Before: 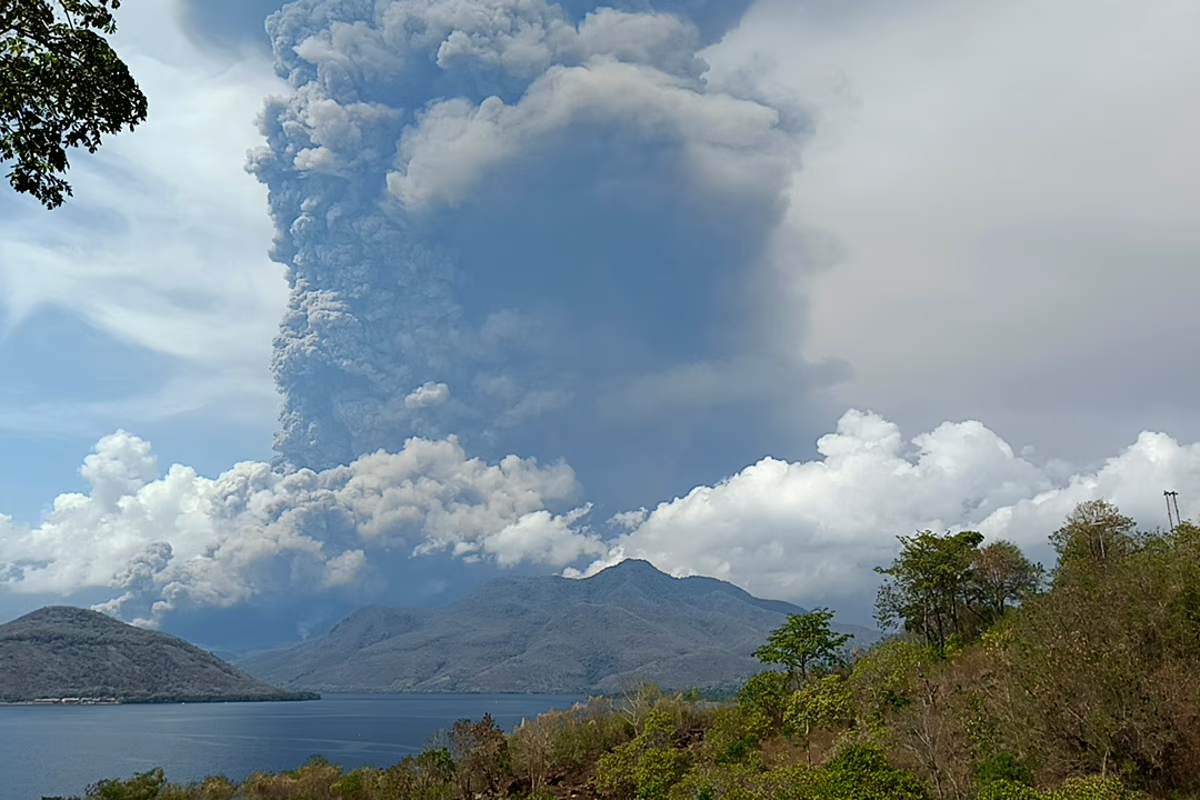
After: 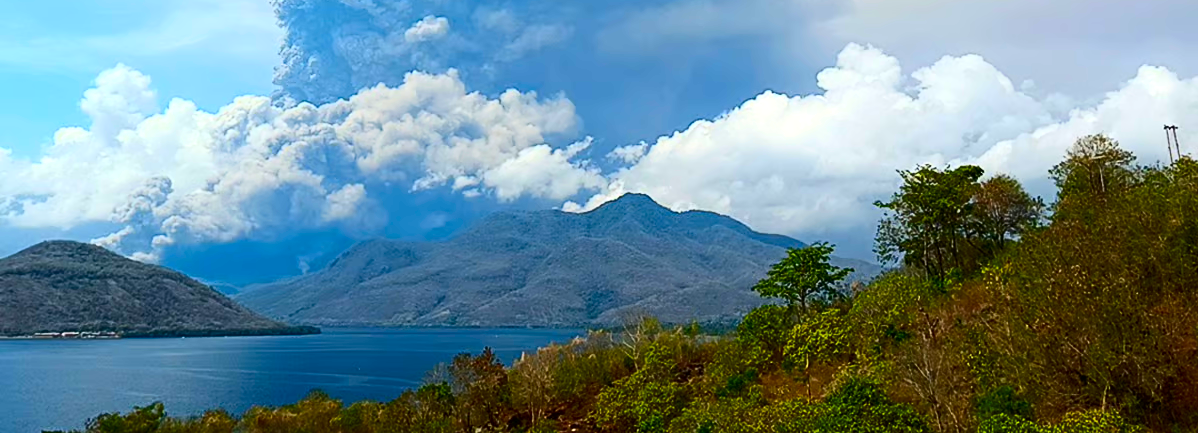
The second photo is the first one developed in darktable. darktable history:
contrast brightness saturation: contrast 0.256, brightness 0.014, saturation 0.863
crop and rotate: top 45.76%, right 0.116%
color balance rgb: highlights gain › luminance 17.868%, linear chroma grading › global chroma -15.95%, perceptual saturation grading › global saturation 19.375%
